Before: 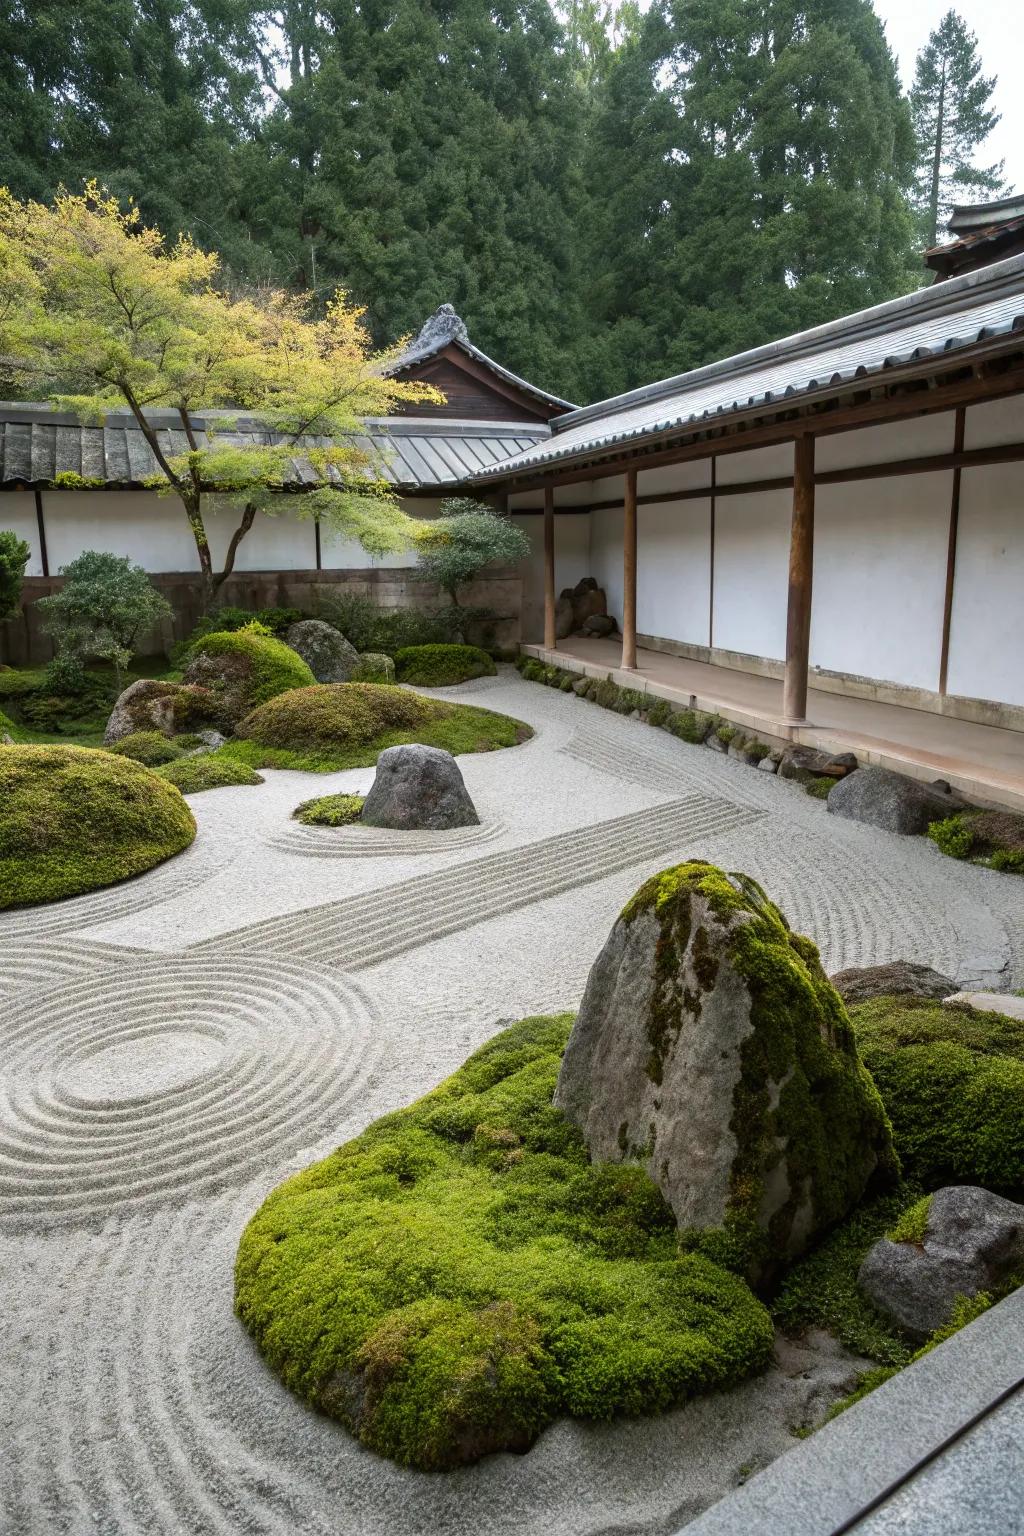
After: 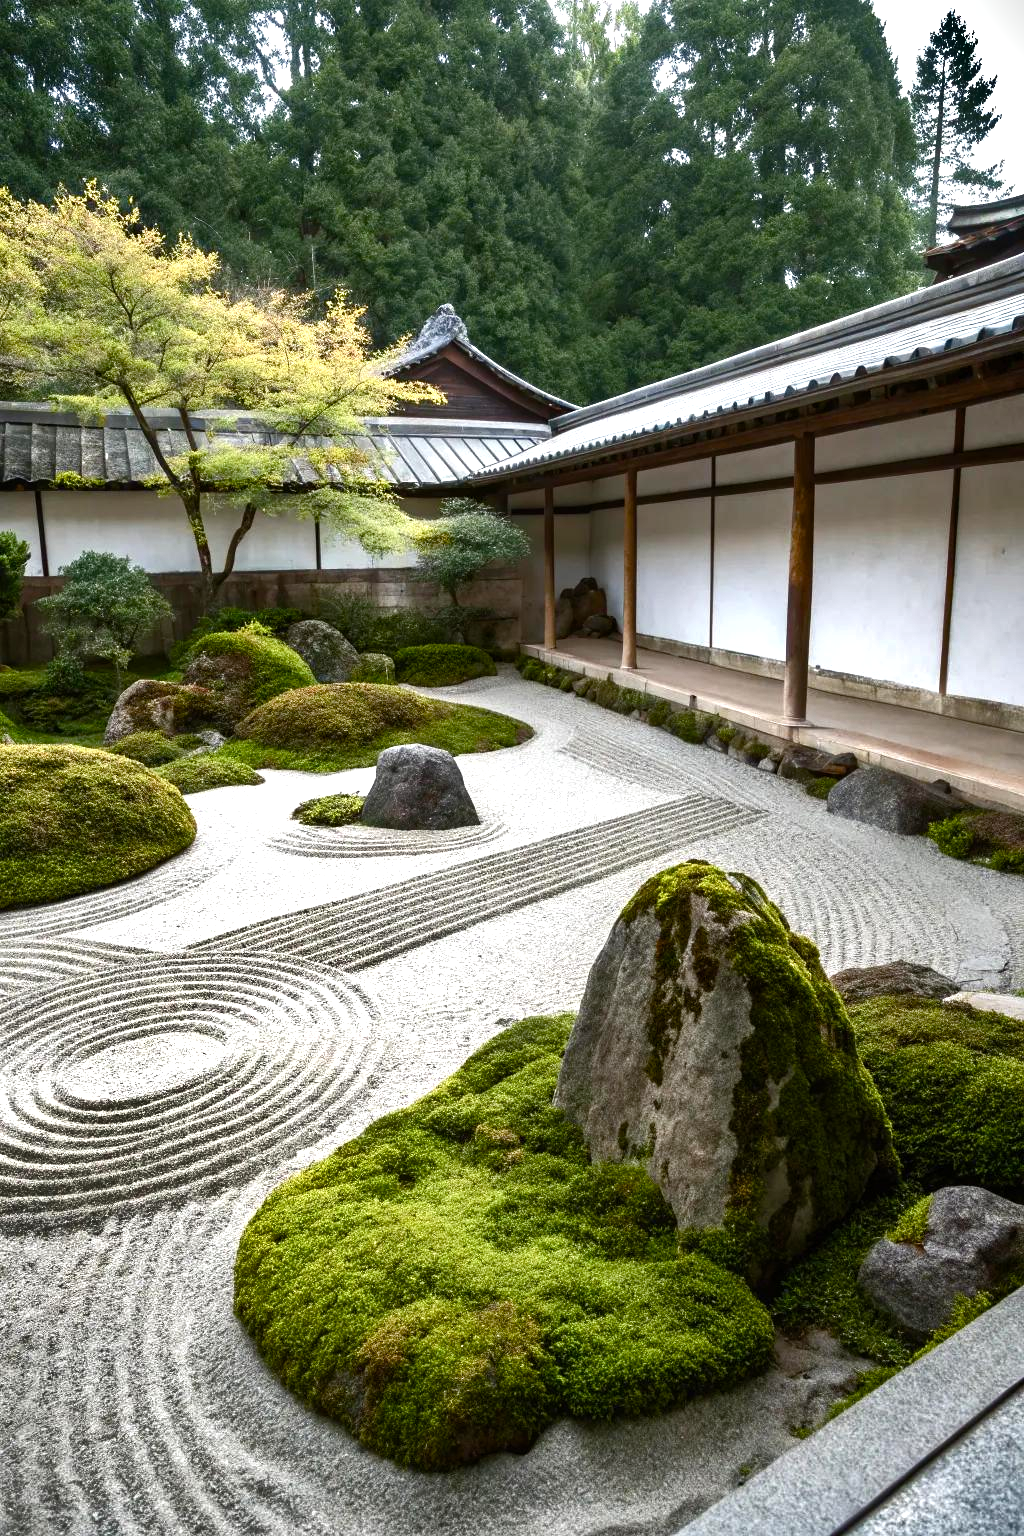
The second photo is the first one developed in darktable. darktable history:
exposure: exposure 0.2 EV, compensate exposure bias true, compensate highlight preservation false
color balance rgb: power › hue 63.27°, perceptual saturation grading › global saturation 20%, perceptual saturation grading › highlights -50.494%, perceptual saturation grading › shadows 30.823%, perceptual brilliance grading › global brilliance 14.774%, perceptual brilliance grading › shadows -34.529%, global vibrance 20%
shadows and highlights: radius 107.92, shadows 40.61, highlights -71.78, low approximation 0.01, soften with gaussian
